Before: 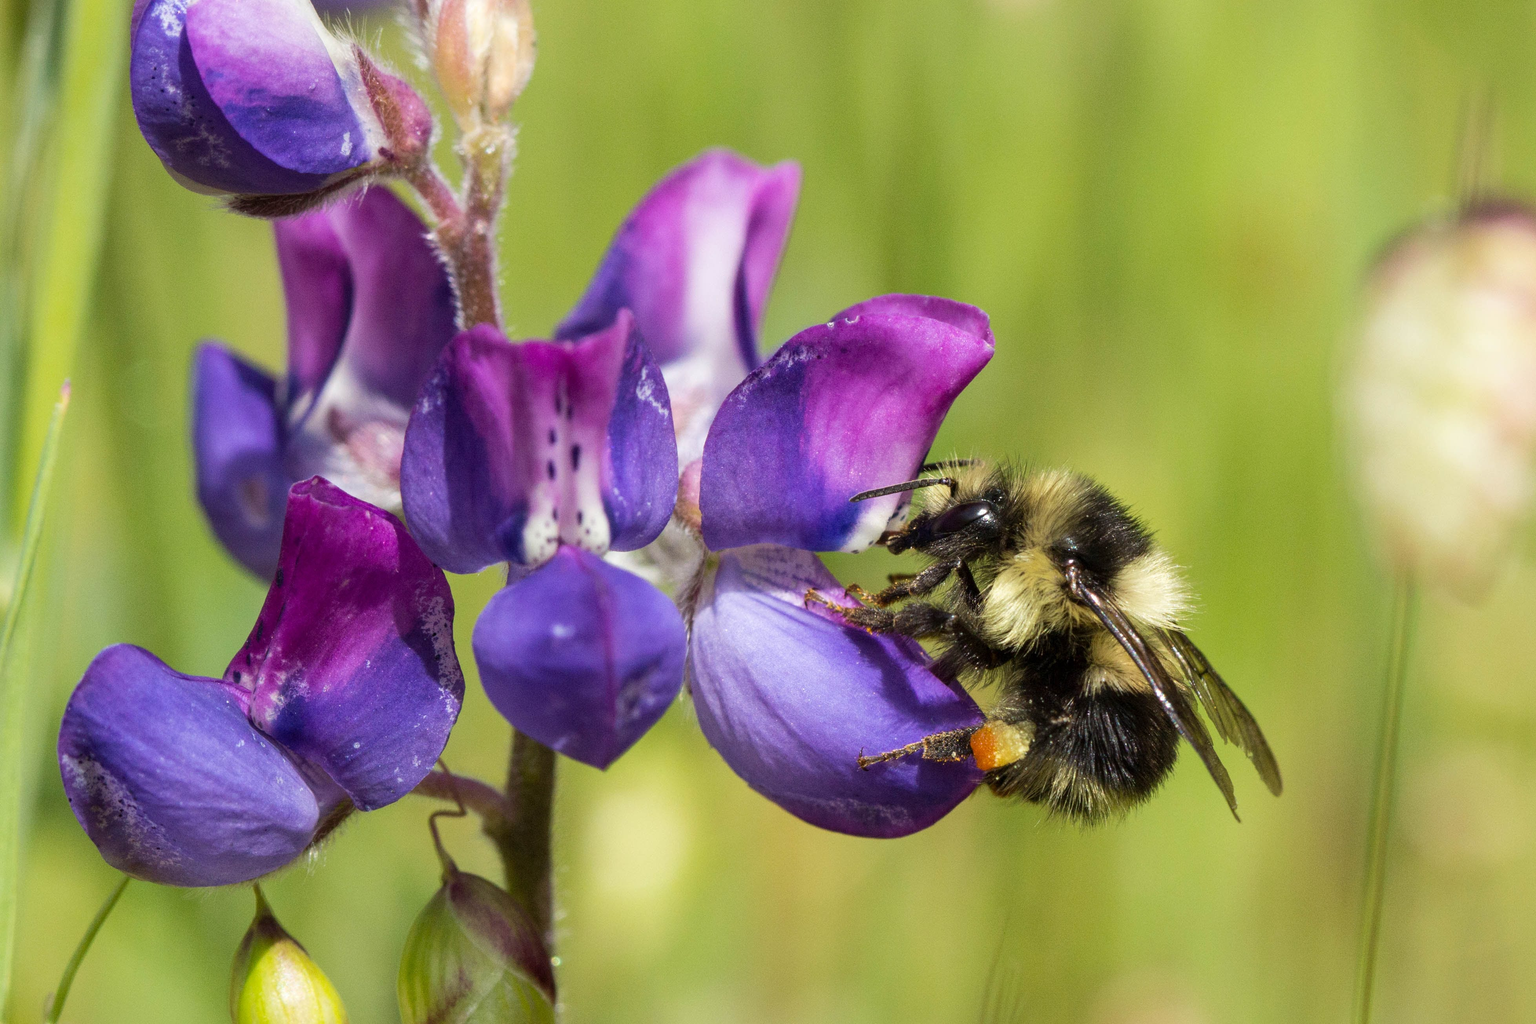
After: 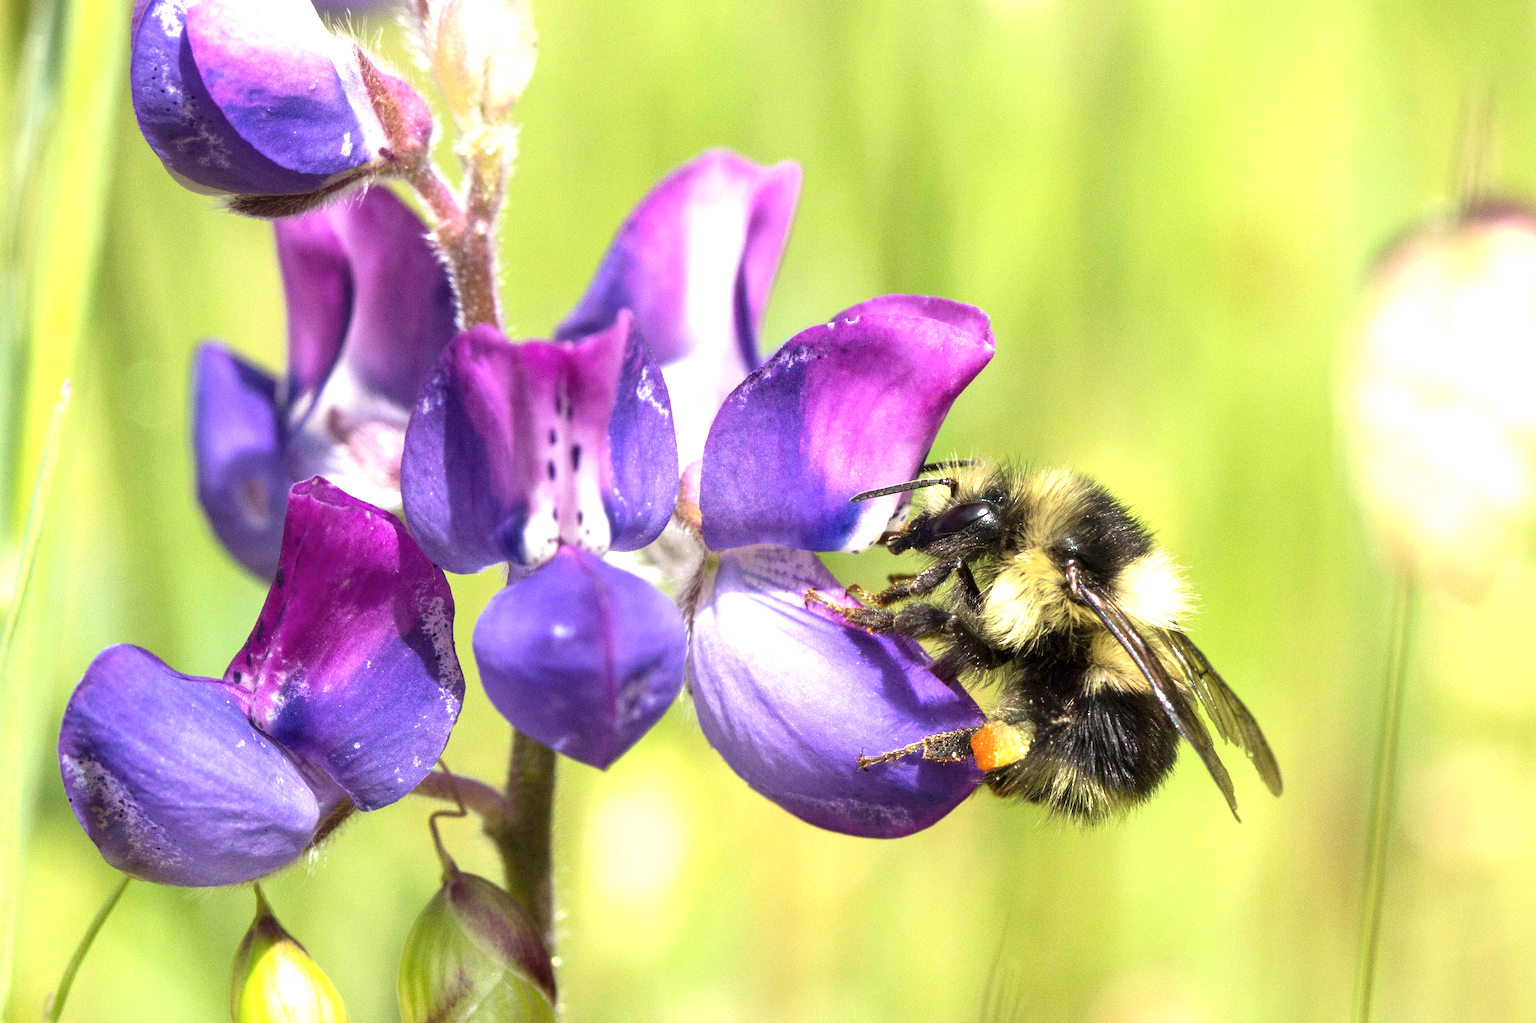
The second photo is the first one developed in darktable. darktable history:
contrast brightness saturation: saturation -0.05
exposure: exposure 1.061 EV, compensate highlight preservation false
